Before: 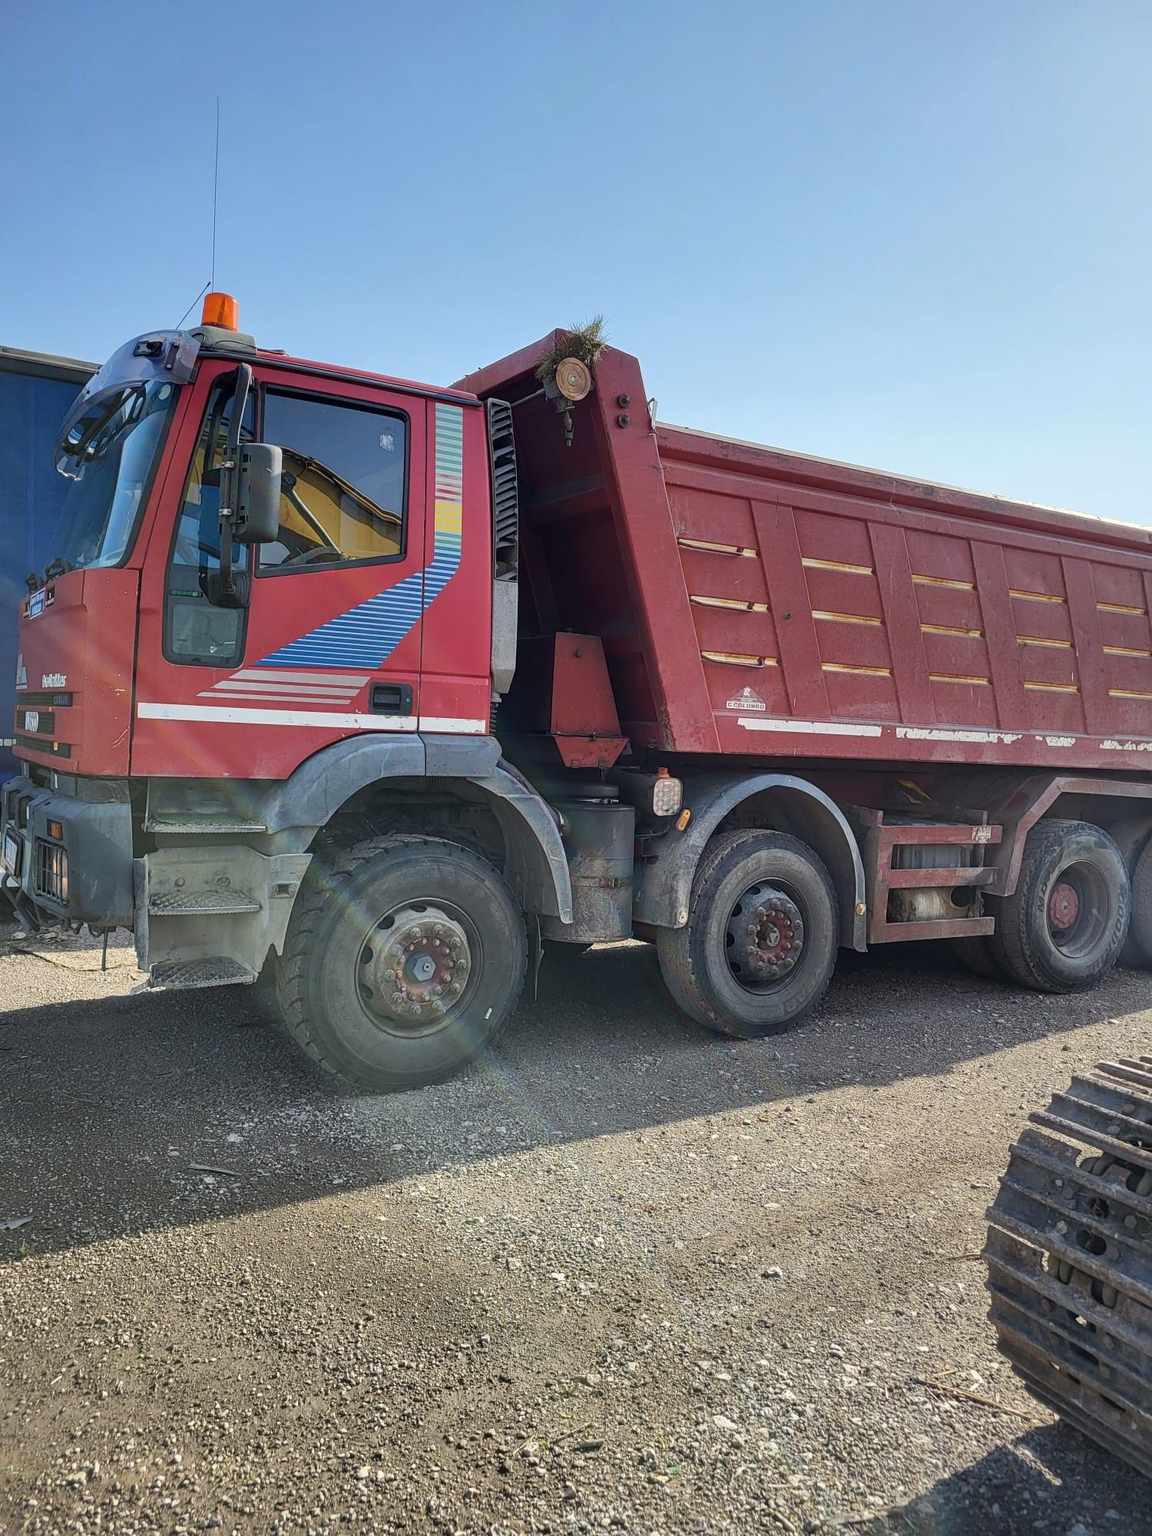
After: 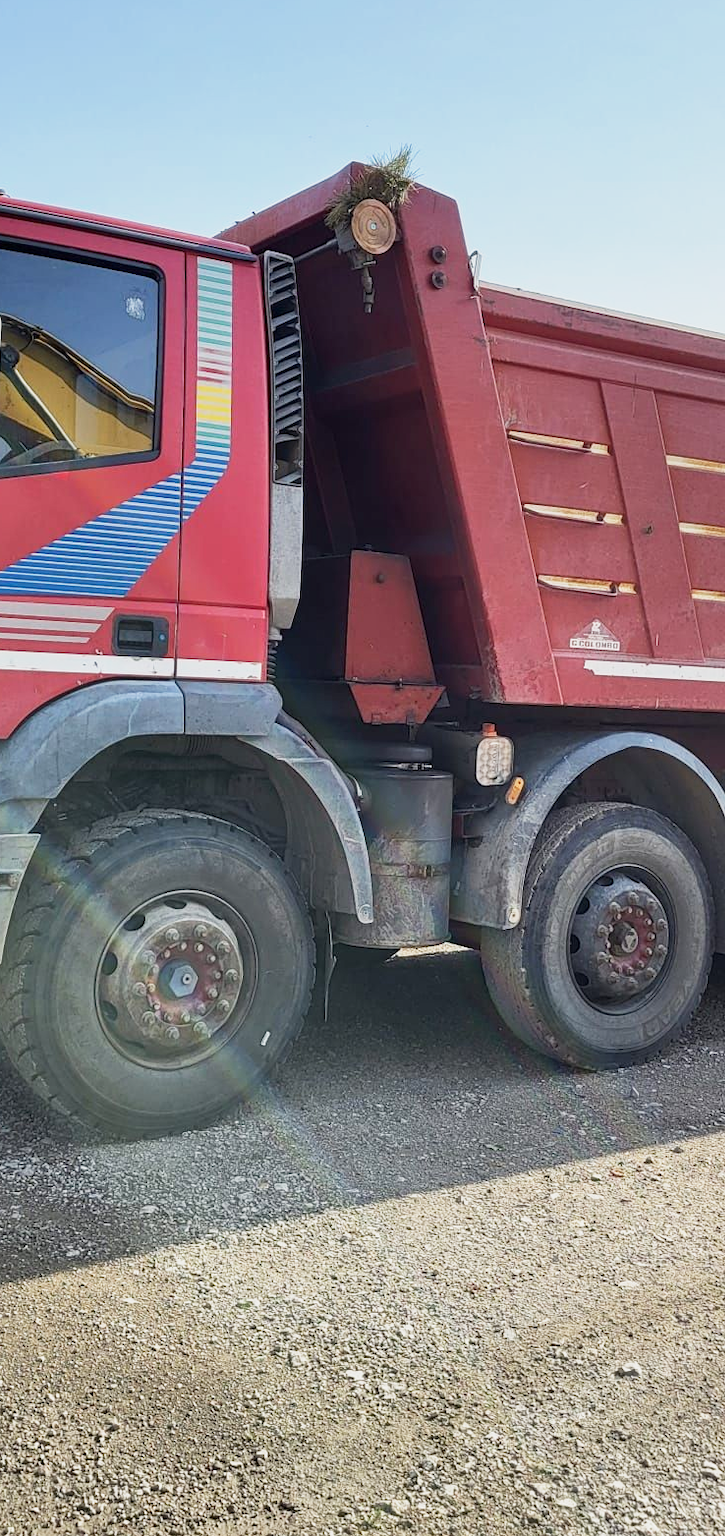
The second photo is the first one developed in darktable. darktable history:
base curve: curves: ch0 [(0, 0) (0.088, 0.125) (0.176, 0.251) (0.354, 0.501) (0.613, 0.749) (1, 0.877)], preserve colors none
crop and rotate: angle 0.024°, left 24.446%, top 13.147%, right 26.271%, bottom 8.637%
